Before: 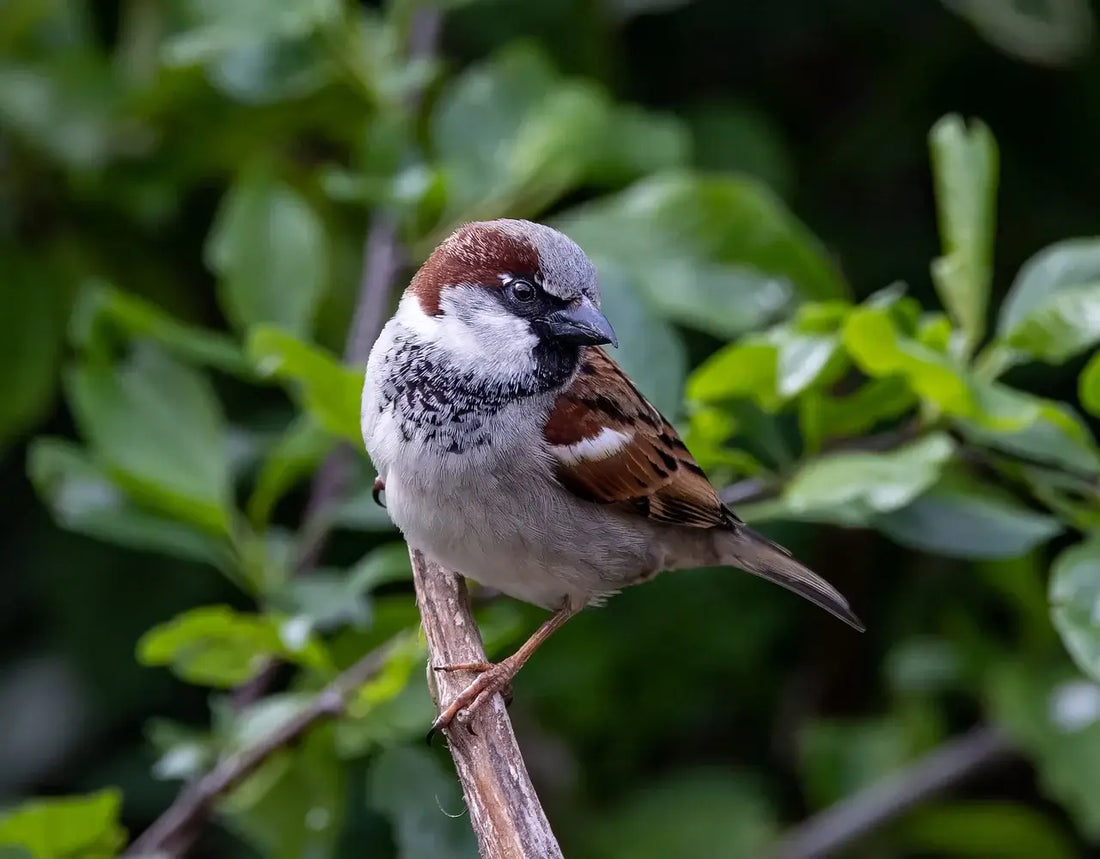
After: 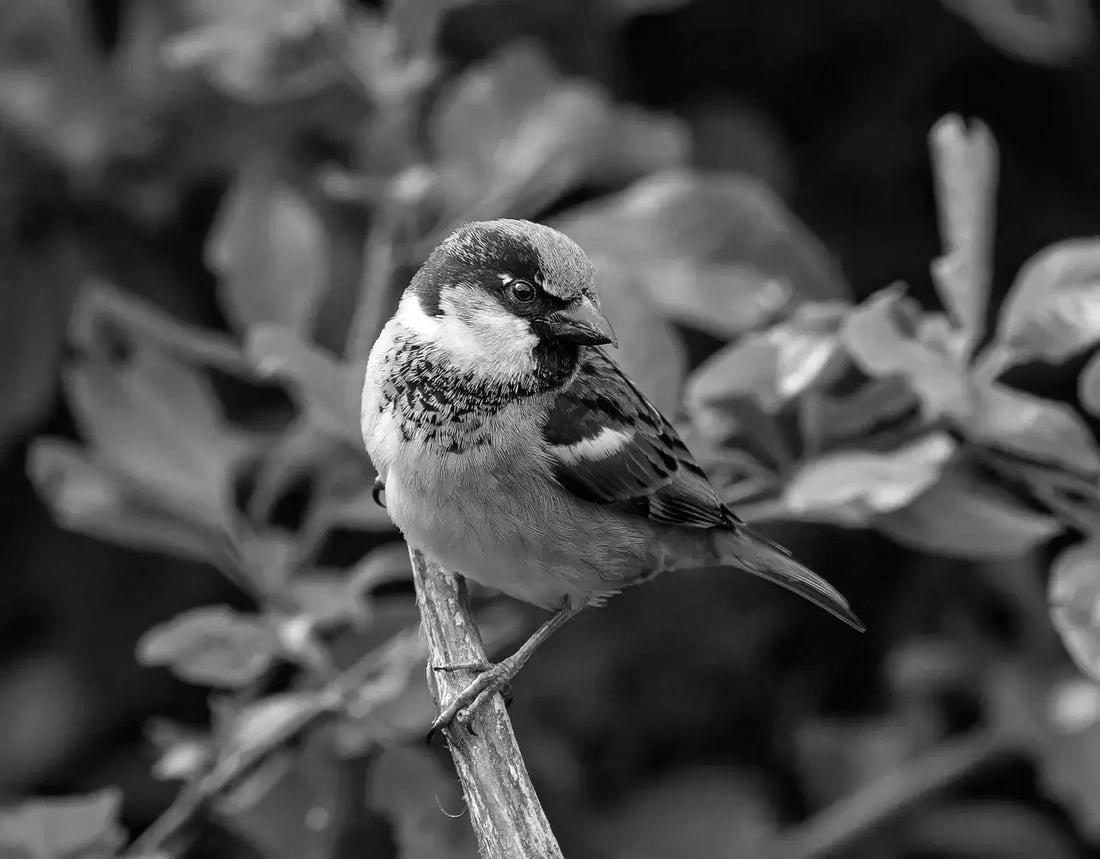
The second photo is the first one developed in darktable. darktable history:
white balance: red 0.98, blue 1.61
monochrome: on, module defaults
